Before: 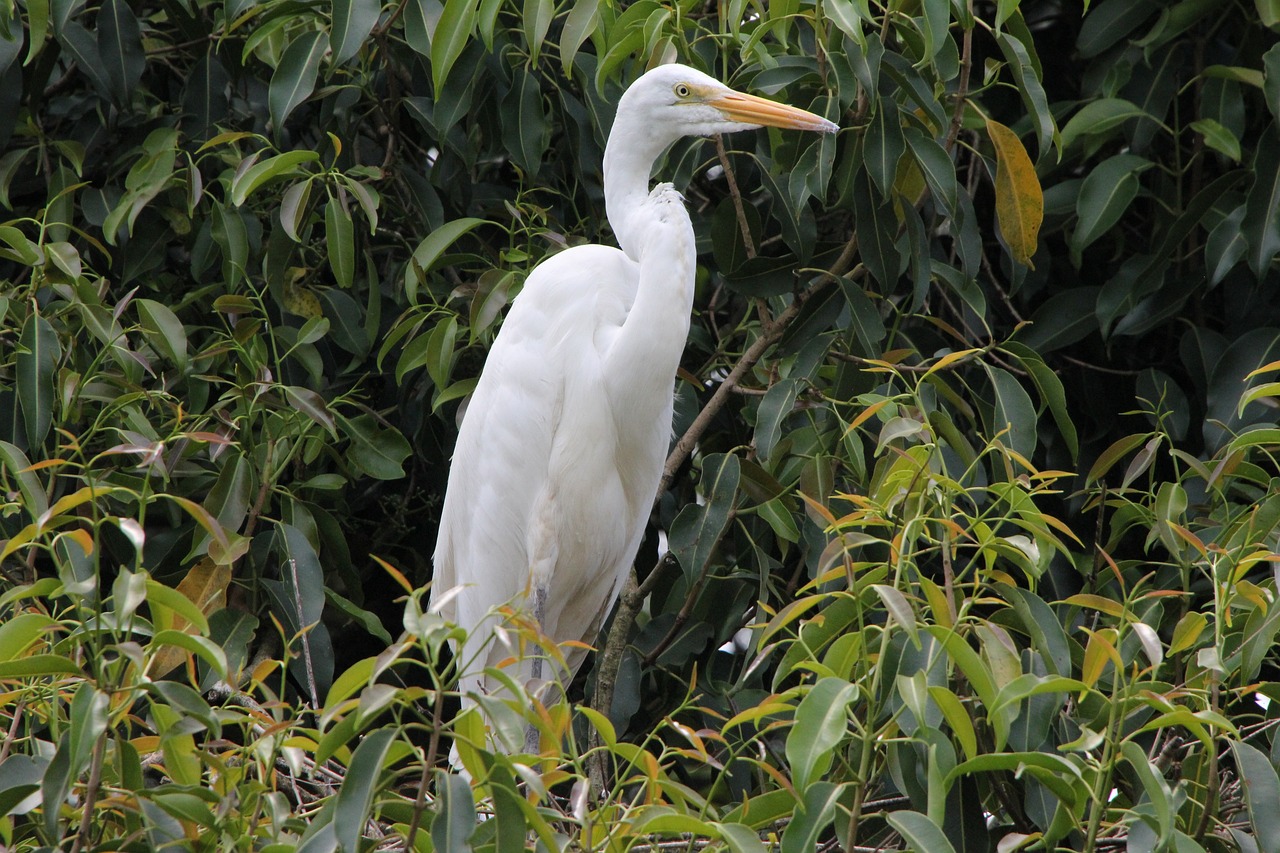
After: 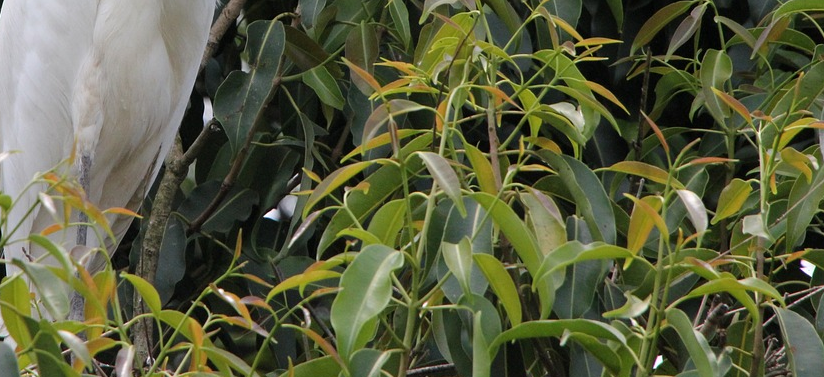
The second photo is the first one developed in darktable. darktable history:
crop and rotate: left 35.601%, top 50.797%, bottom 4.932%
